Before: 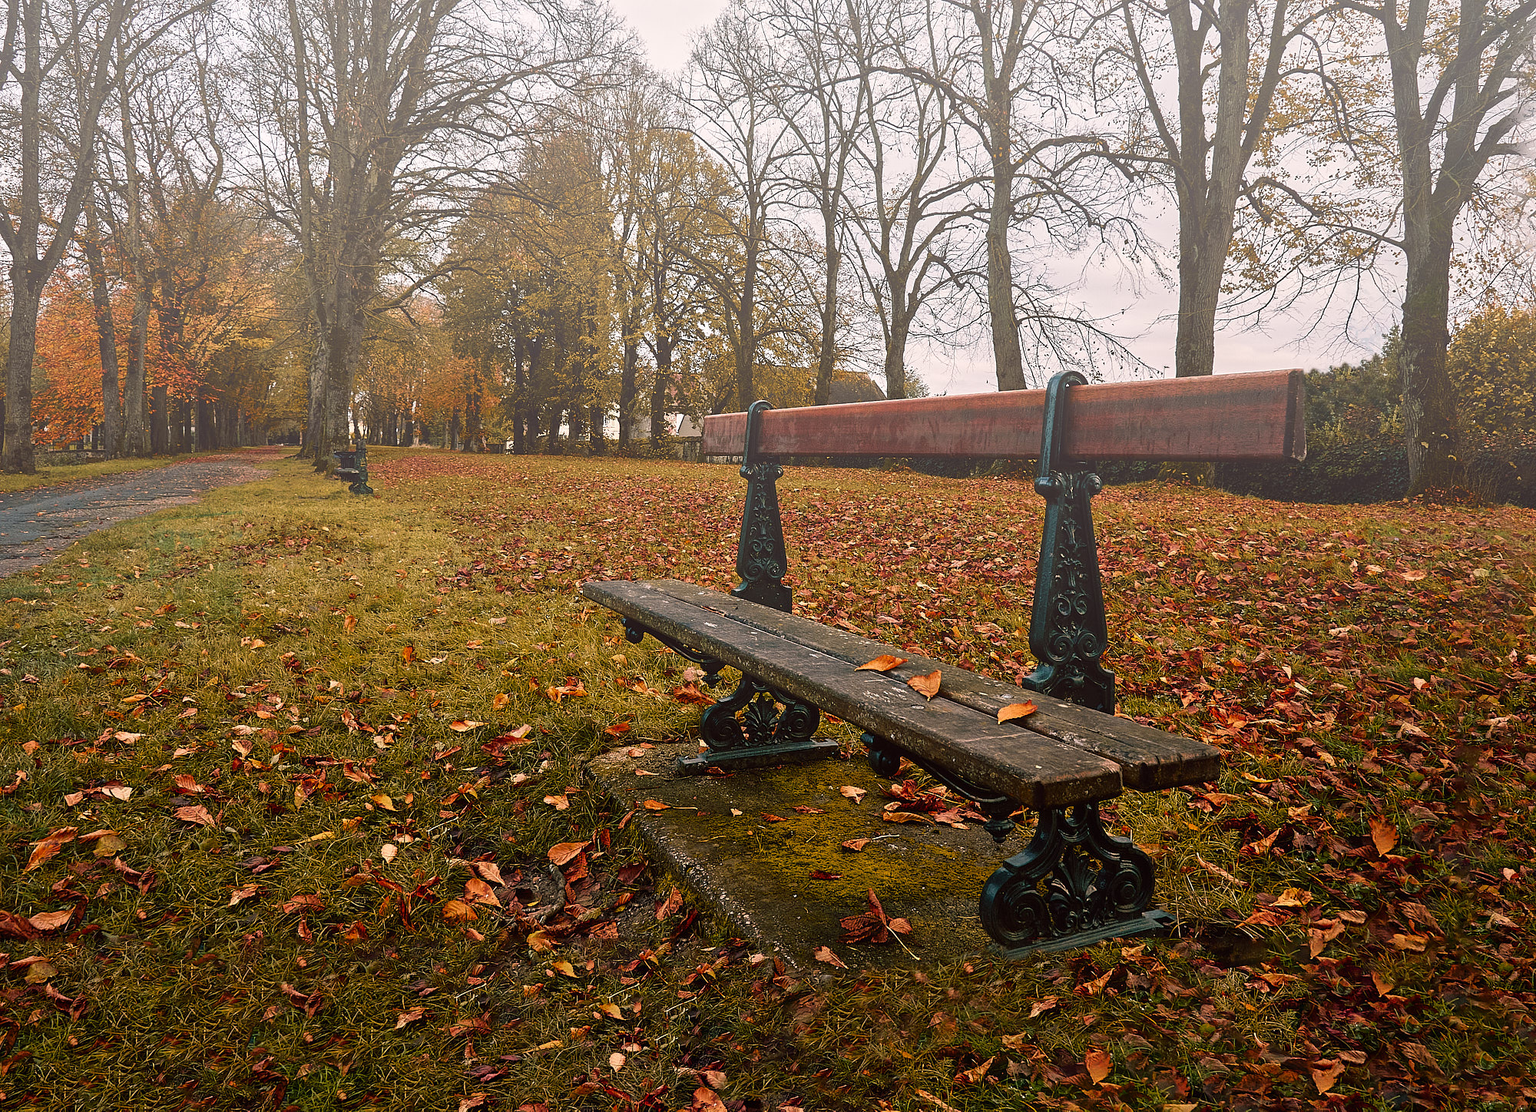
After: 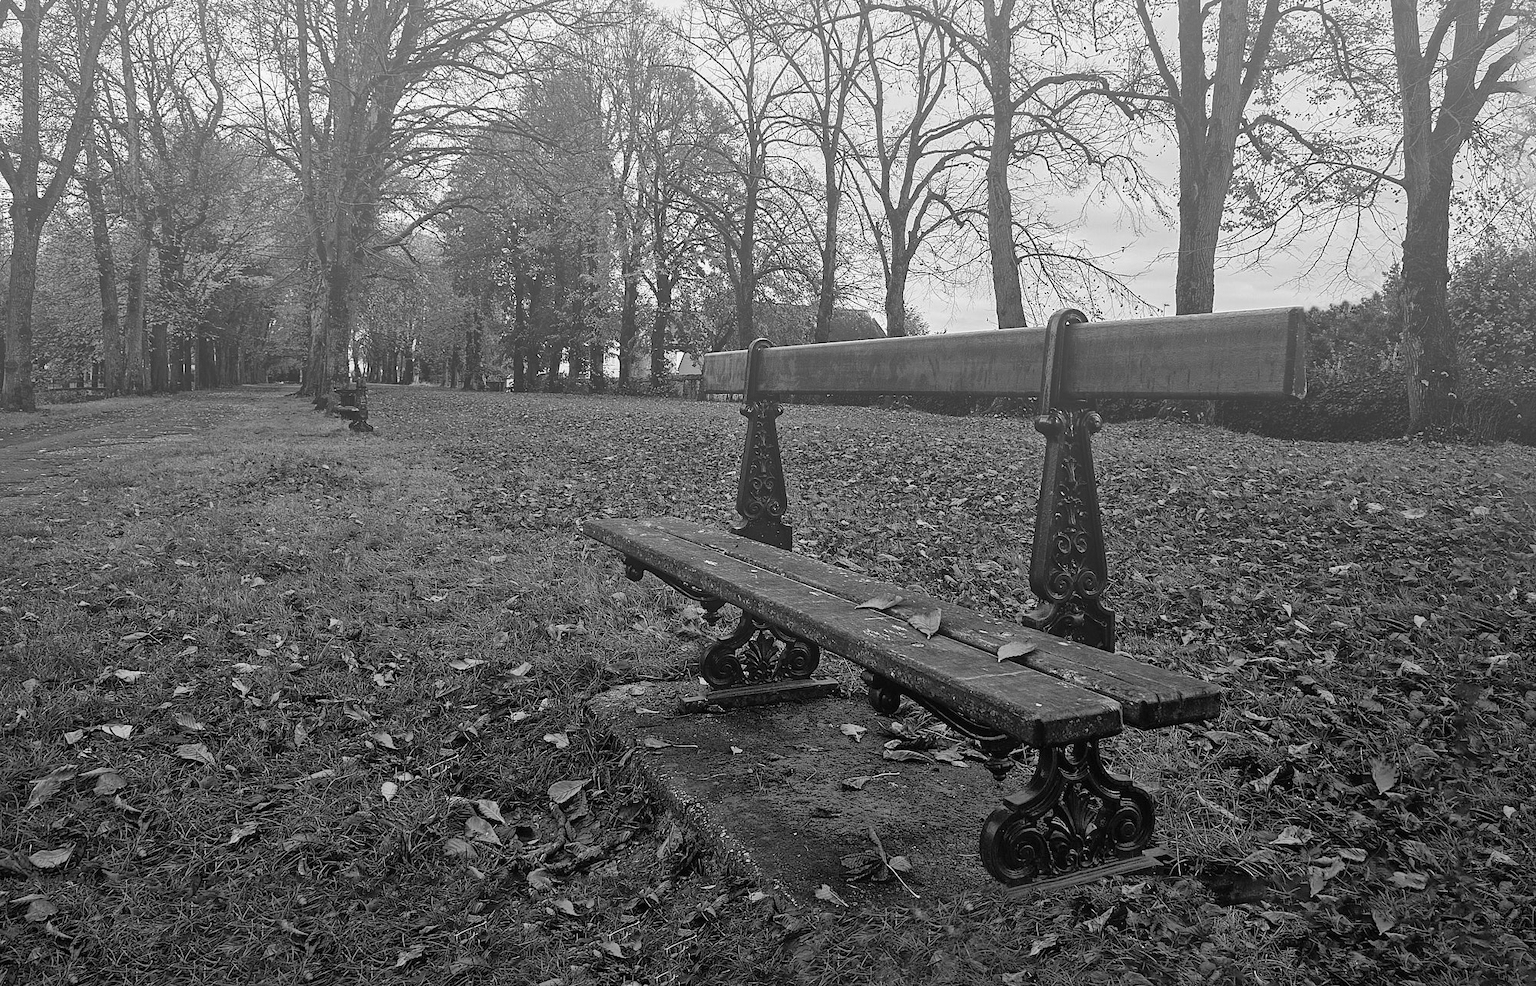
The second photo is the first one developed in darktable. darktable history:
tone equalizer: on, module defaults
color balance rgb: linear chroma grading › global chroma 15%, perceptual saturation grading › global saturation 30%
crop and rotate: top 5.609%, bottom 5.609%
color correction: highlights a* 4.02, highlights b* 4.98, shadows a* -7.55, shadows b* 4.98
shadows and highlights: on, module defaults
monochrome: size 1
